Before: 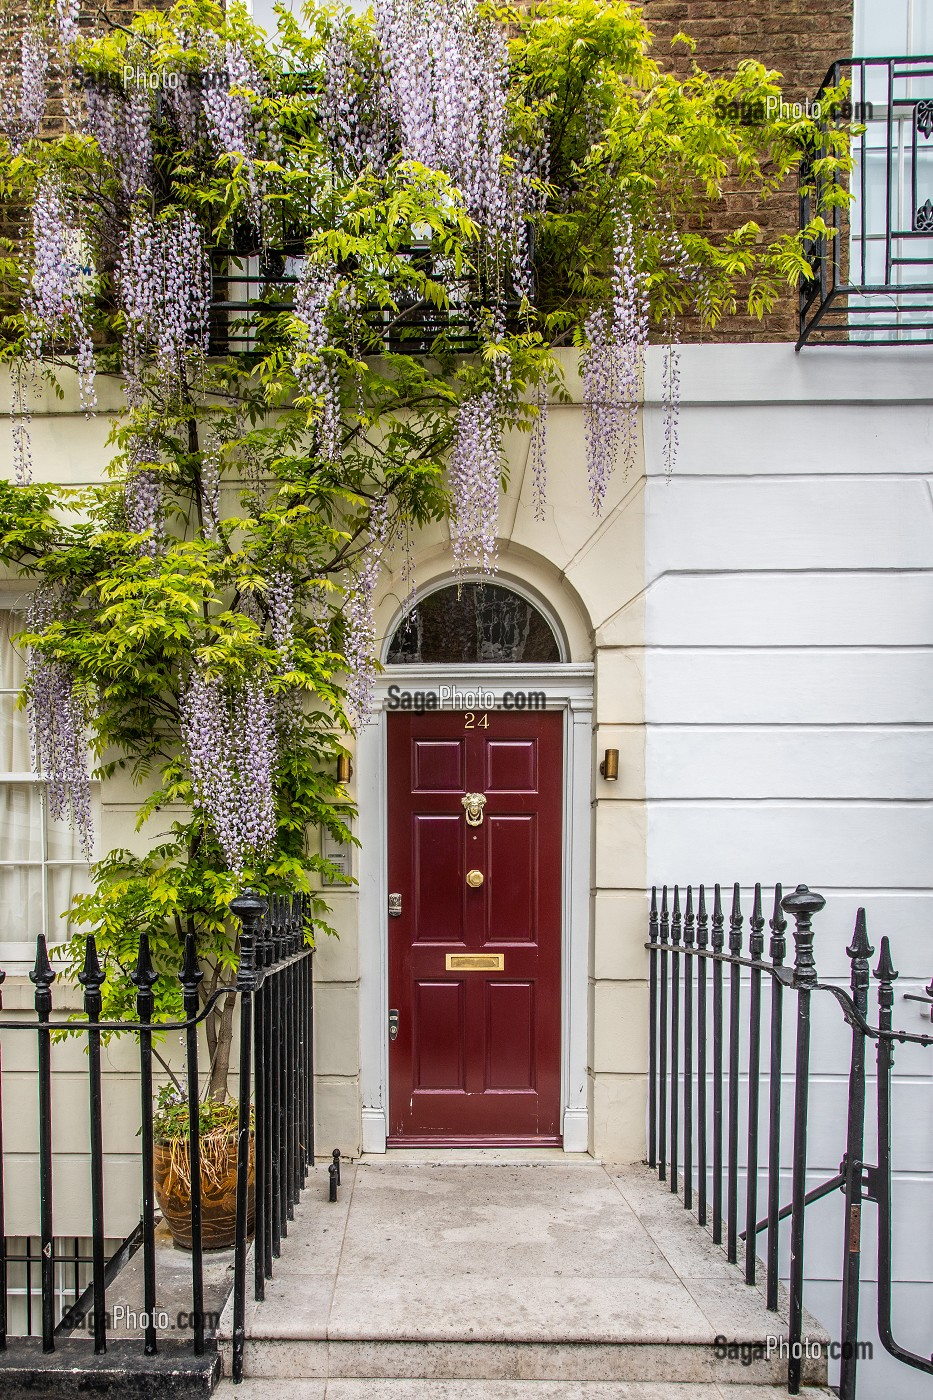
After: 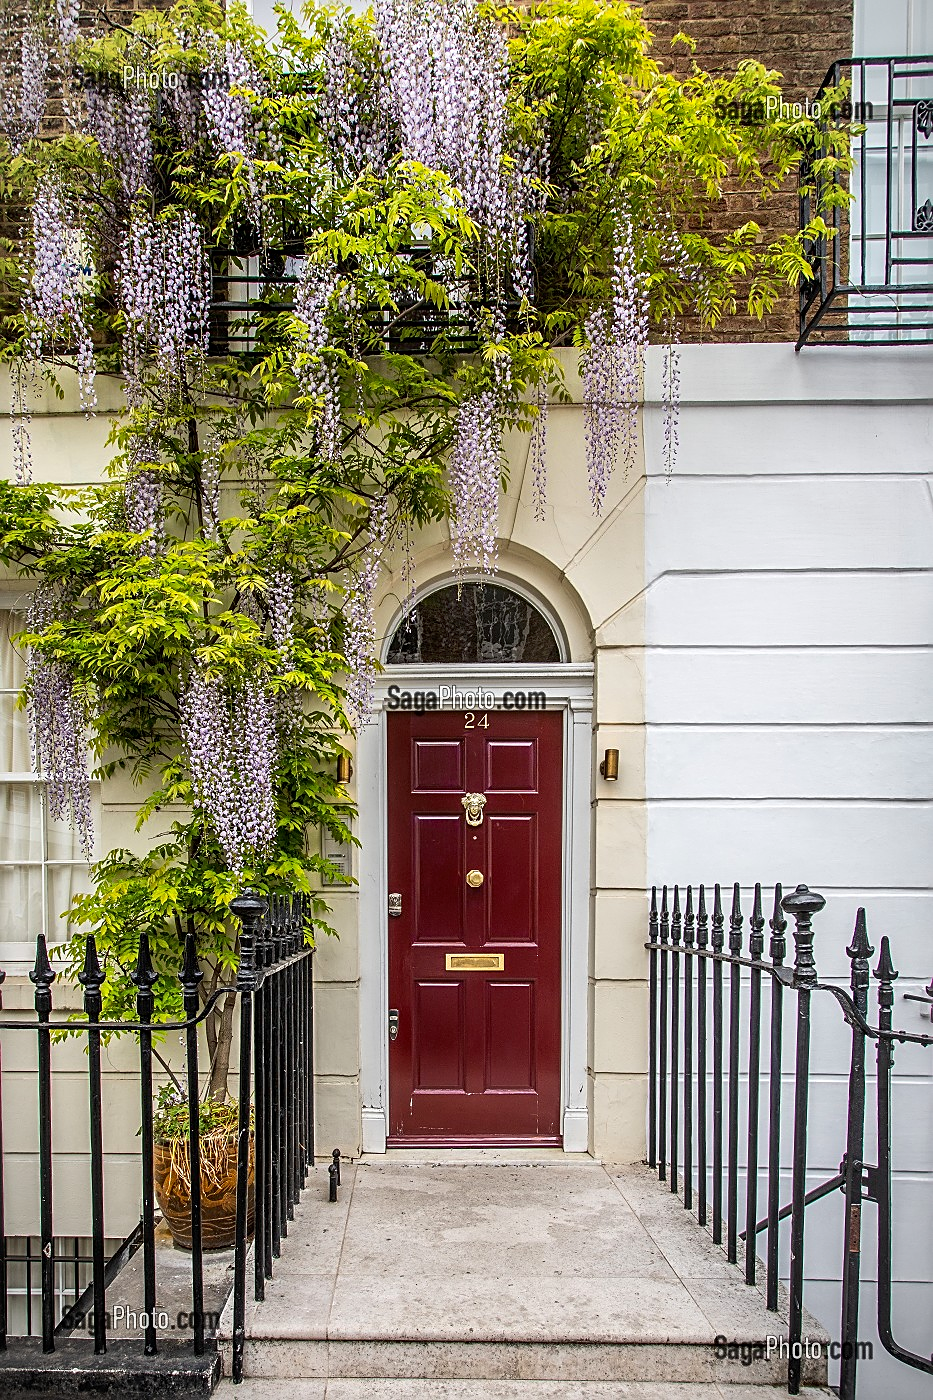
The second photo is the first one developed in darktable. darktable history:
sharpen: on, module defaults
exposure: black level correction 0, compensate highlight preservation false
vignetting: fall-off start 100.8%, fall-off radius 65.17%, automatic ratio true, unbound false
contrast brightness saturation: contrast 0.037, saturation 0.065
